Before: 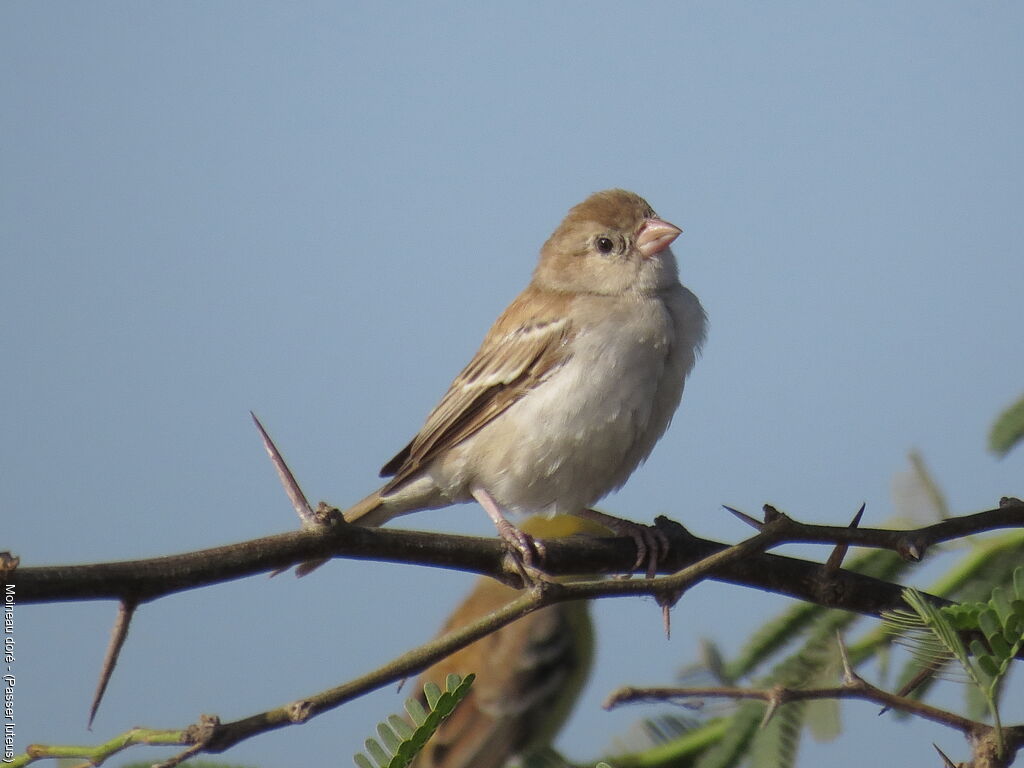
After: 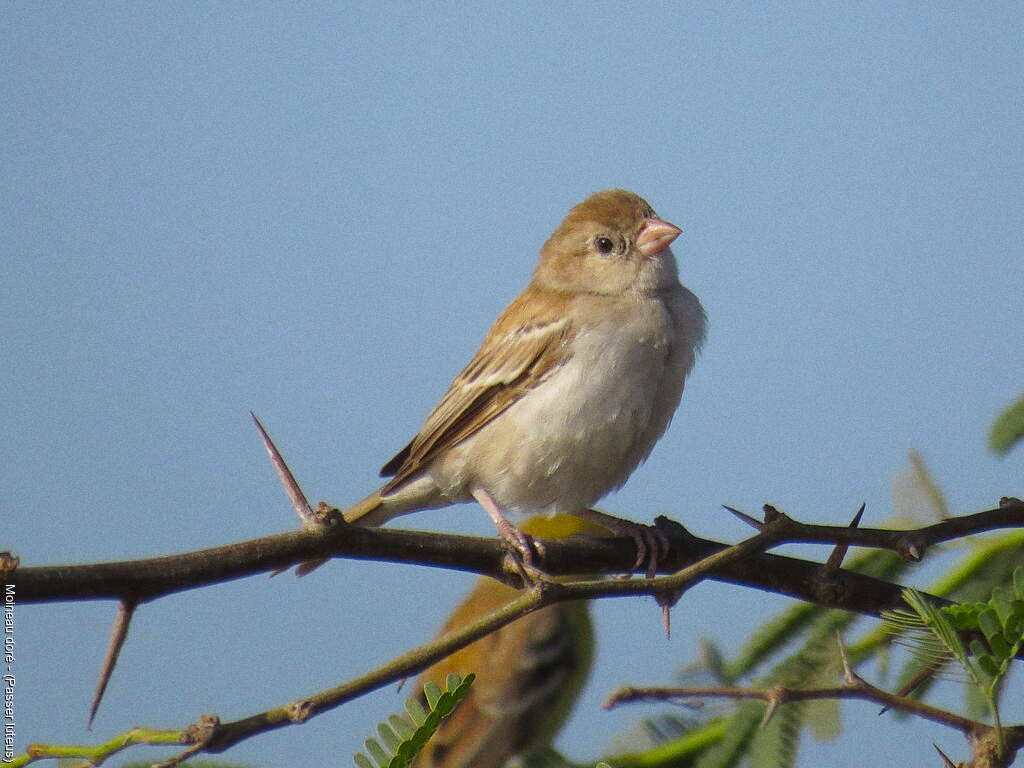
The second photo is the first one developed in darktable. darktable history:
grain: on, module defaults
color balance rgb: perceptual saturation grading › global saturation 25%, global vibrance 20%
